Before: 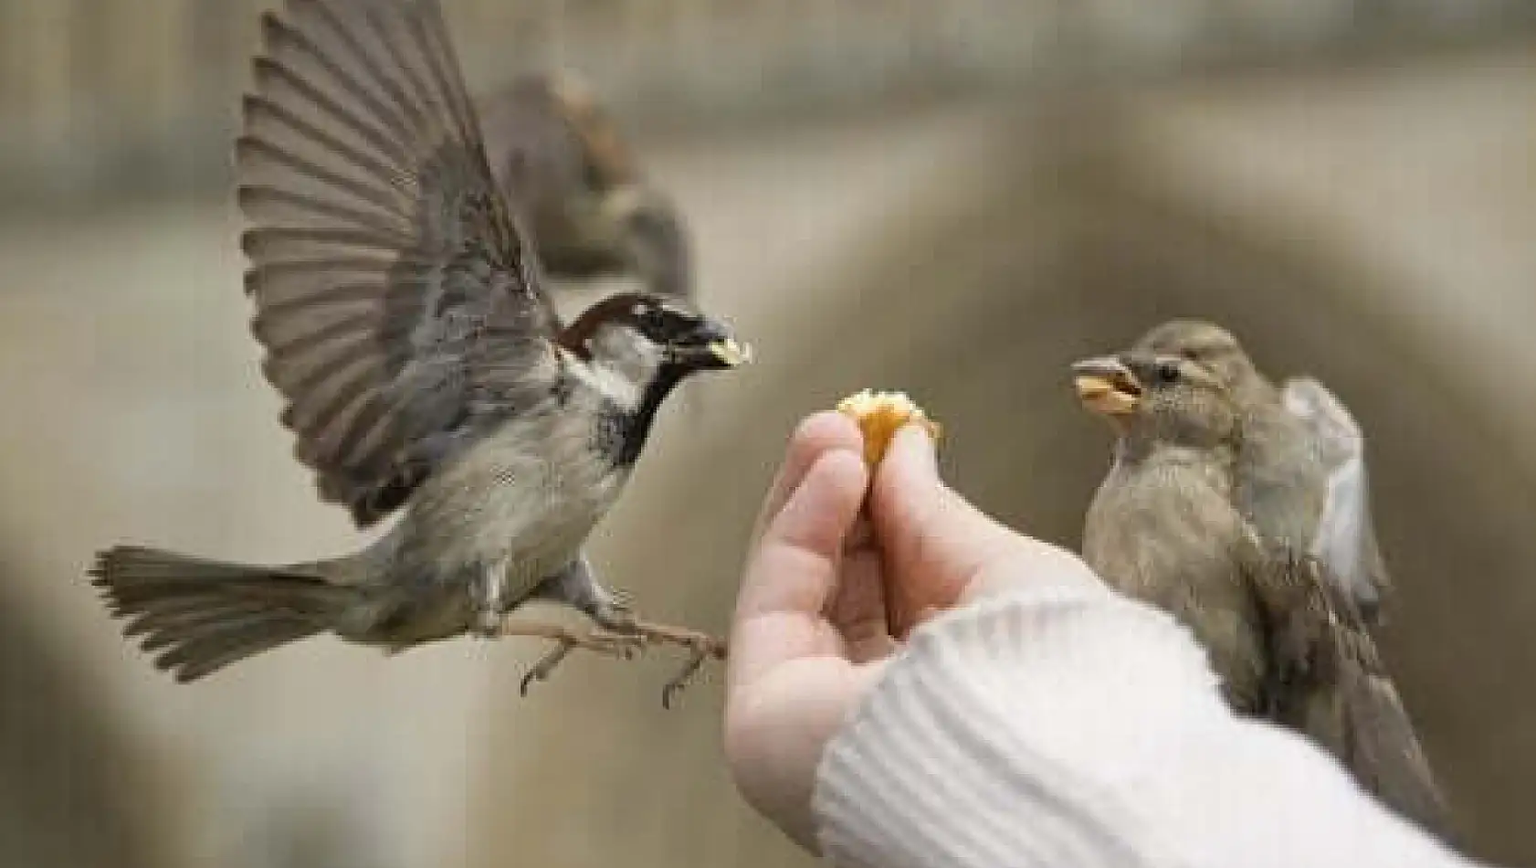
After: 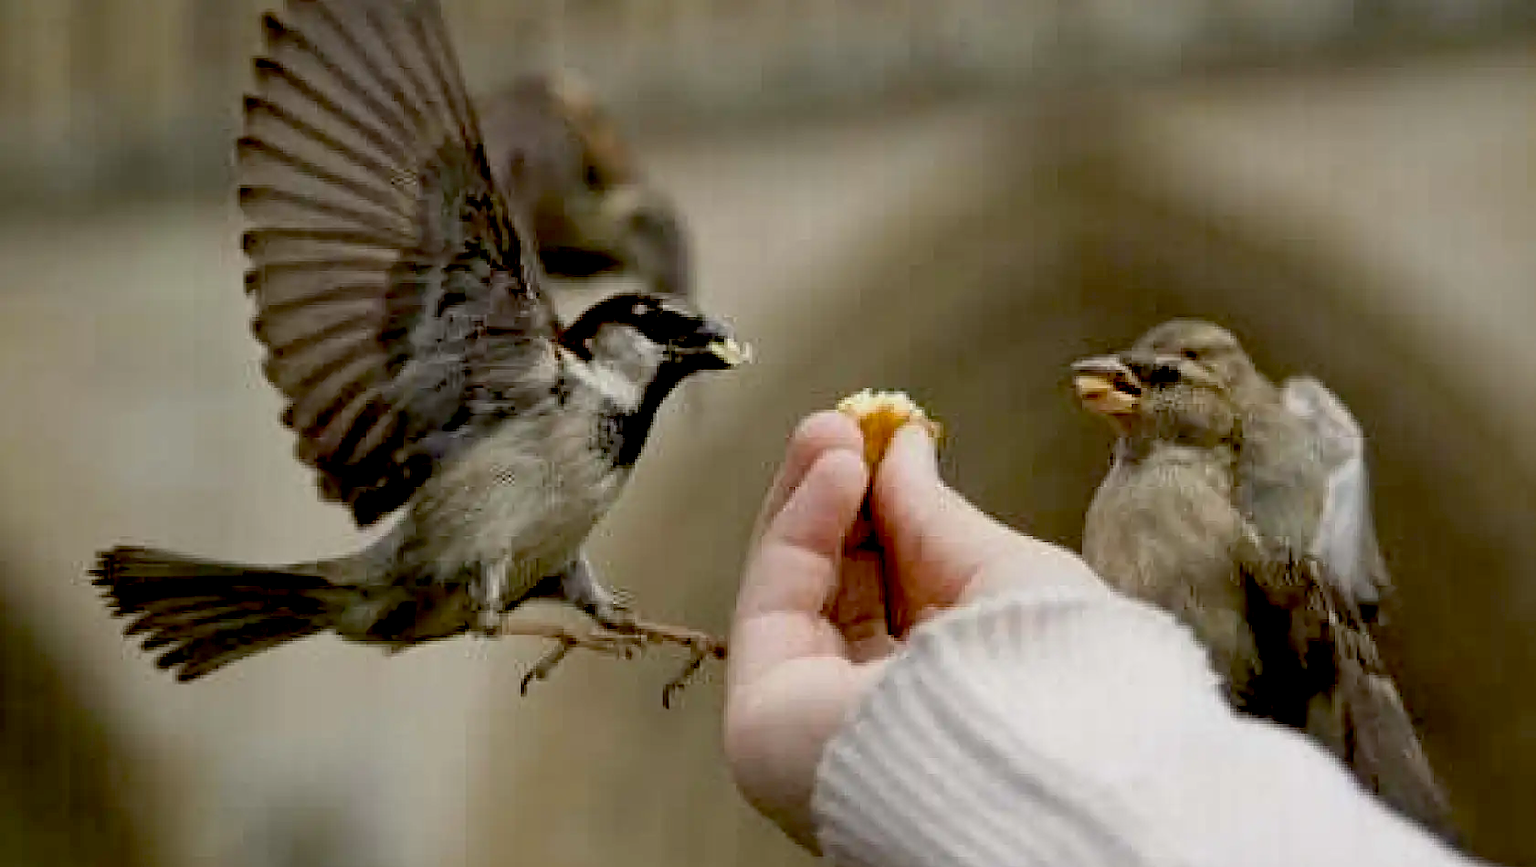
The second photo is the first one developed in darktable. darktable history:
exposure: black level correction 0.046, exposure -0.23 EV, compensate exposure bias true, compensate highlight preservation false
